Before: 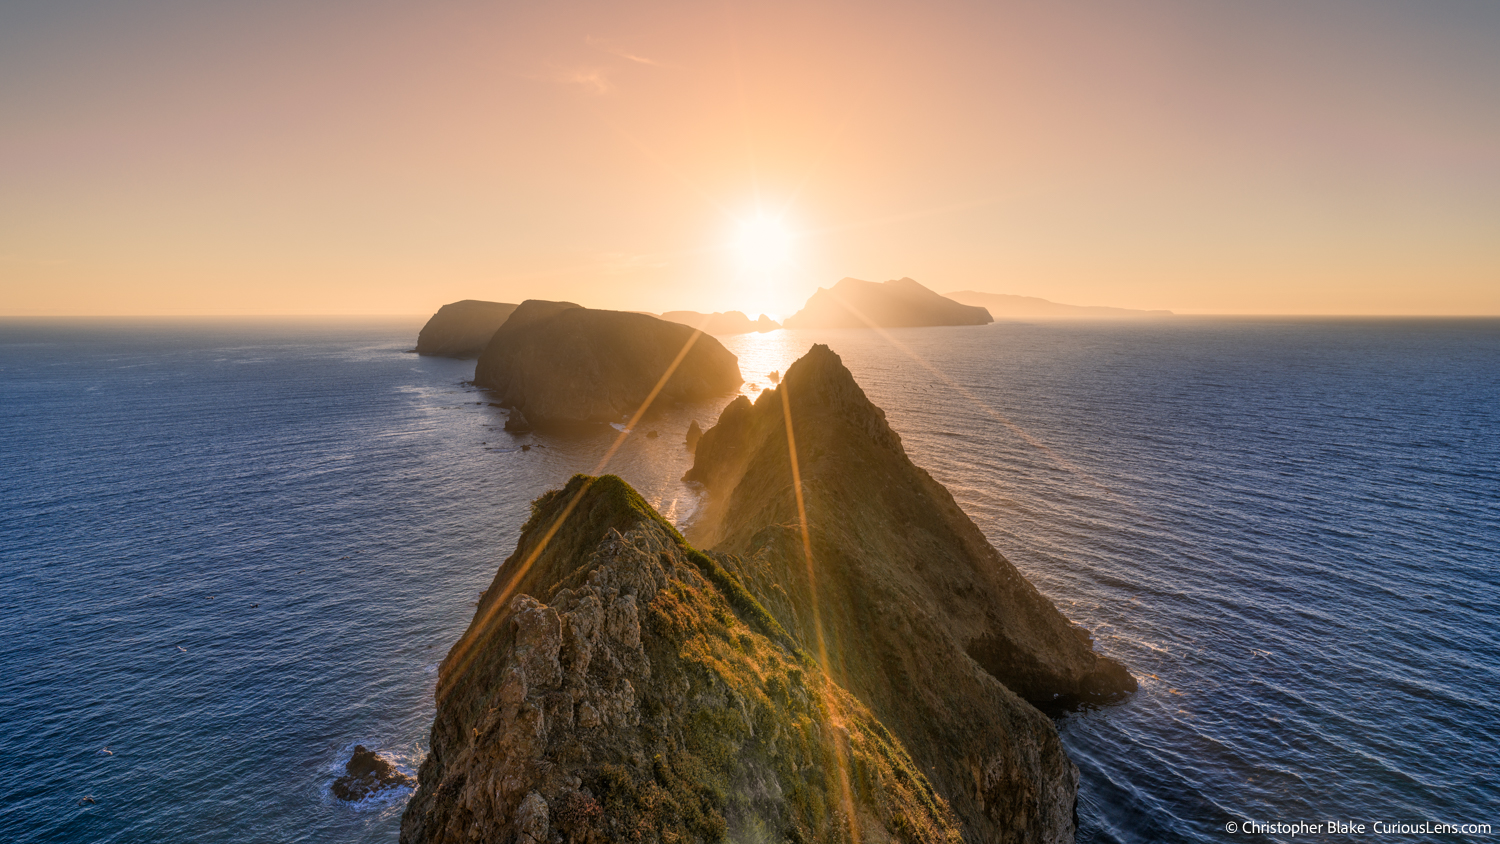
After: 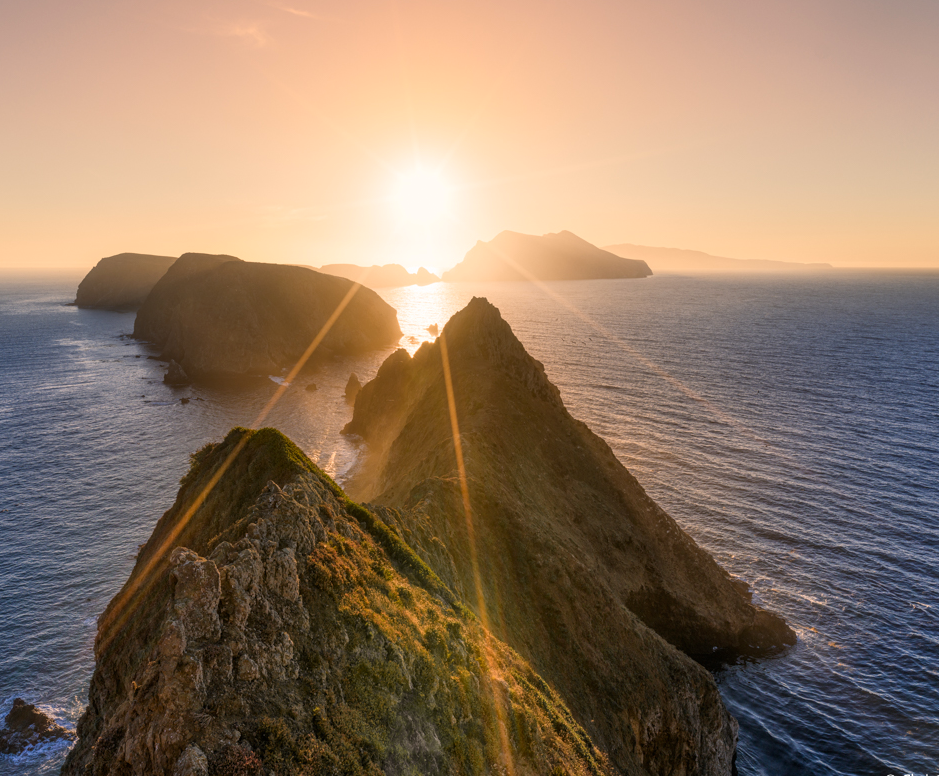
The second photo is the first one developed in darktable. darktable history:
exposure: compensate highlight preservation false
contrast brightness saturation: contrast 0.083, saturation 0.017
crop and rotate: left 22.797%, top 5.637%, right 14.556%, bottom 2.323%
